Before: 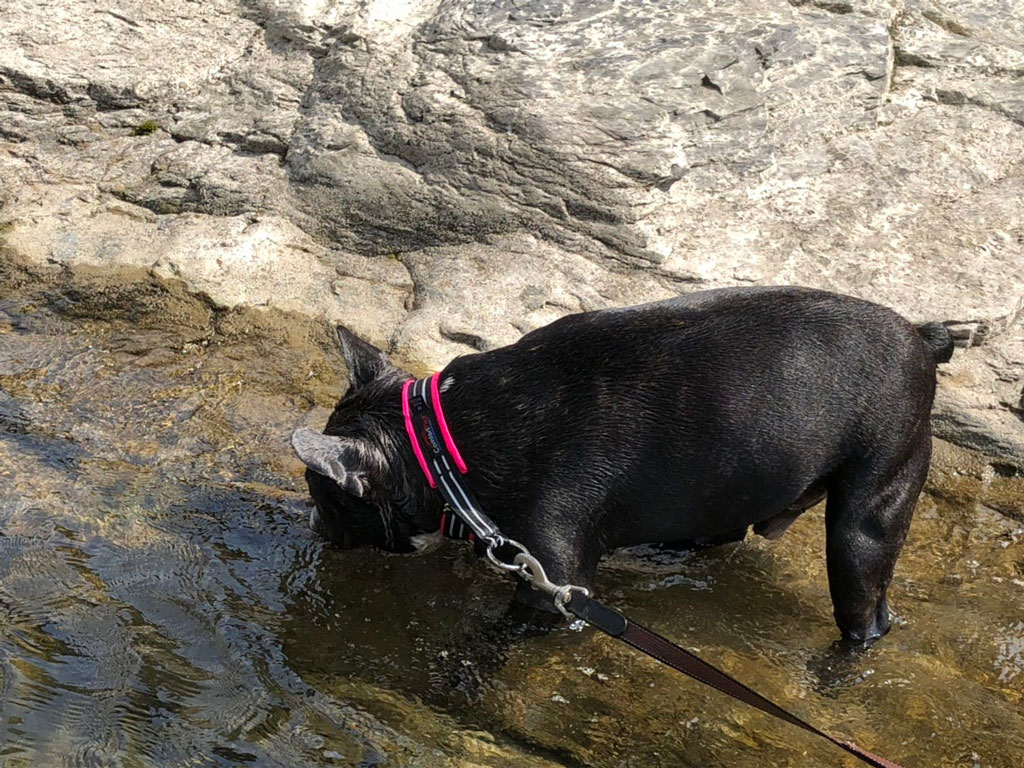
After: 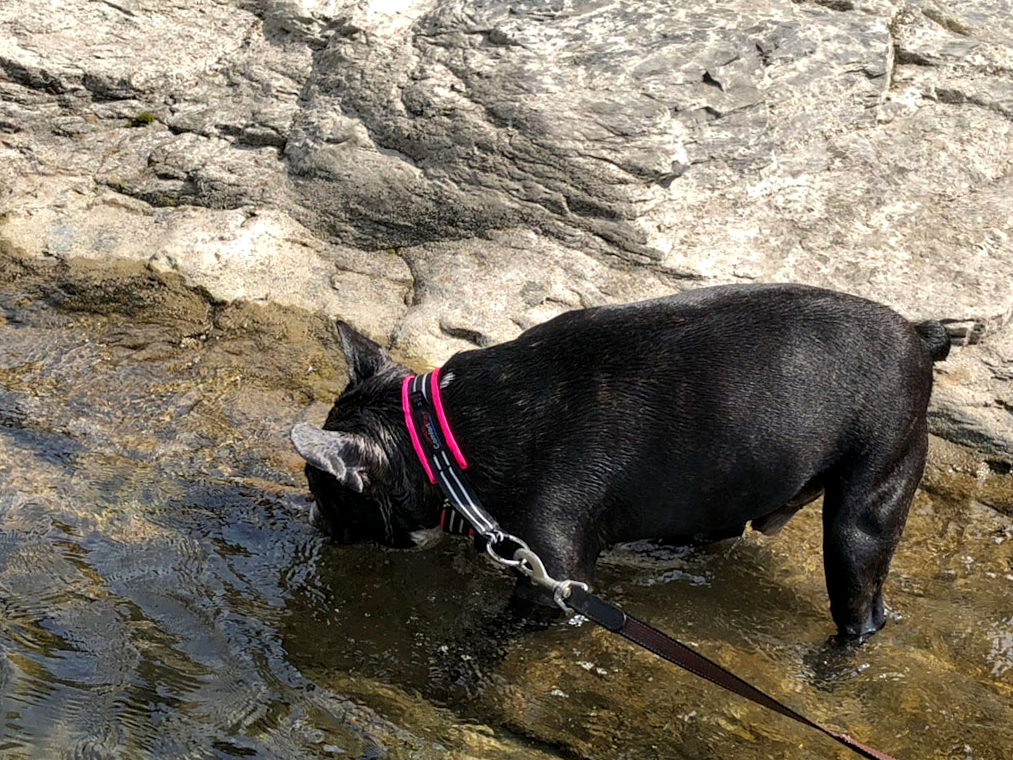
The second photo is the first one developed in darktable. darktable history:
rotate and perspective: rotation 0.174°, lens shift (vertical) 0.013, lens shift (horizontal) 0.019, shear 0.001, automatic cropping original format, crop left 0.007, crop right 0.991, crop top 0.016, crop bottom 0.997
contrast equalizer: octaves 7, y [[0.6 ×6], [0.55 ×6], [0 ×6], [0 ×6], [0 ×6]], mix 0.29
